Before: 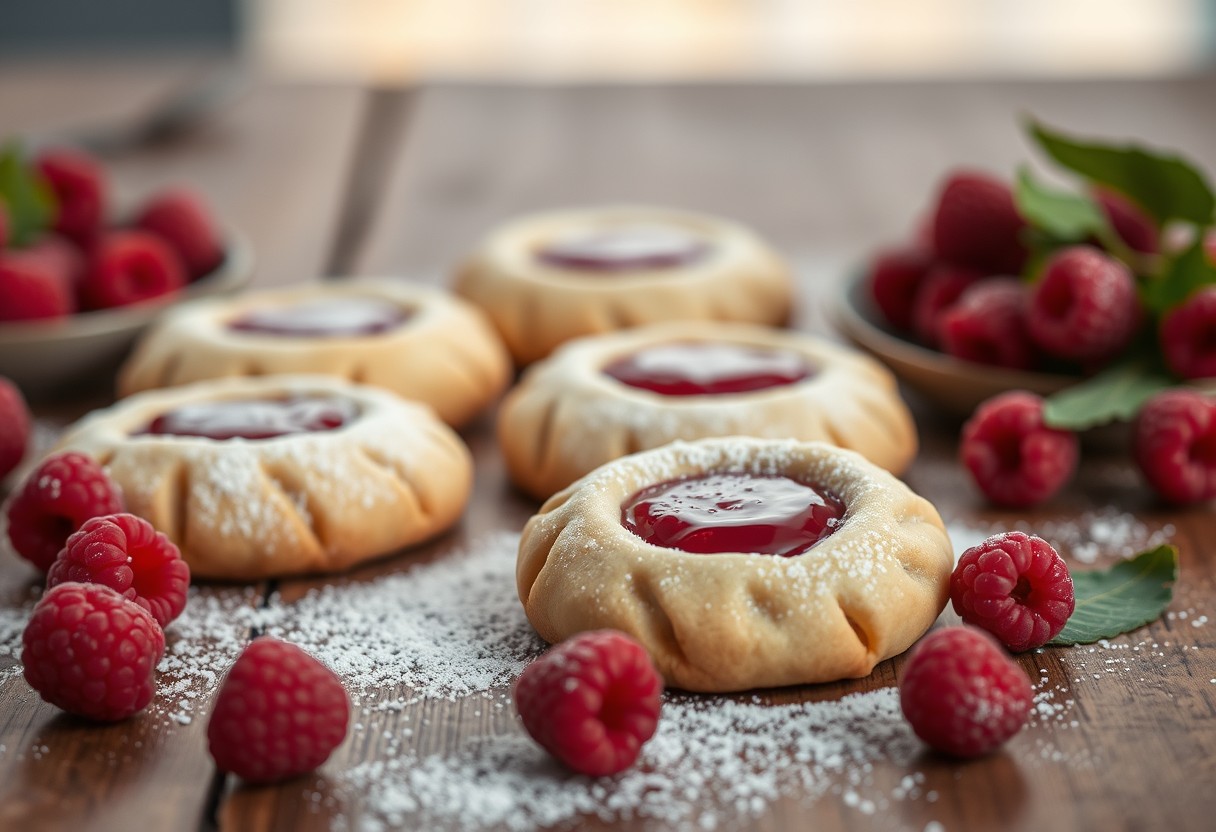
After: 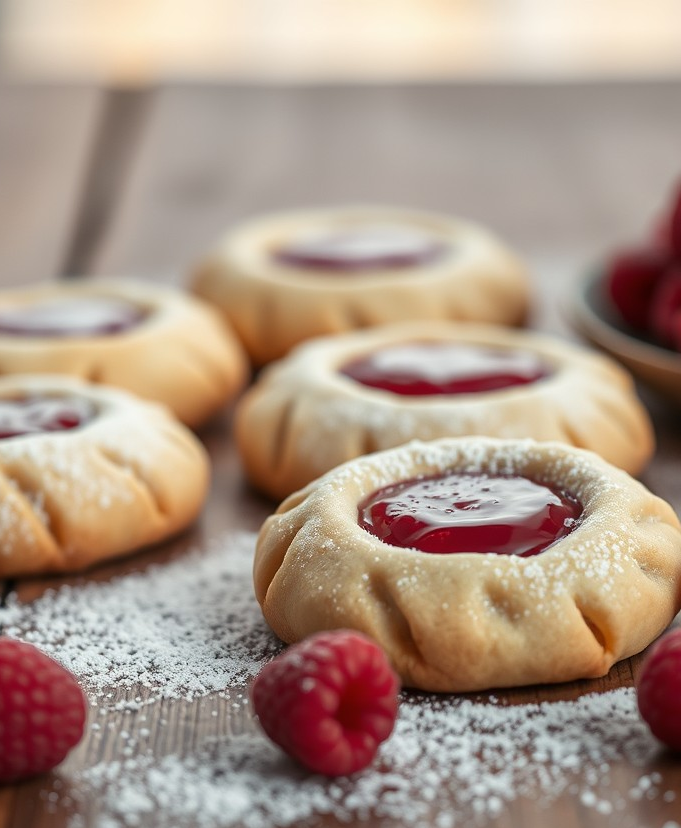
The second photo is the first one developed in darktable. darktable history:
rotate and perspective: automatic cropping off
crop: left 21.674%, right 22.086%
